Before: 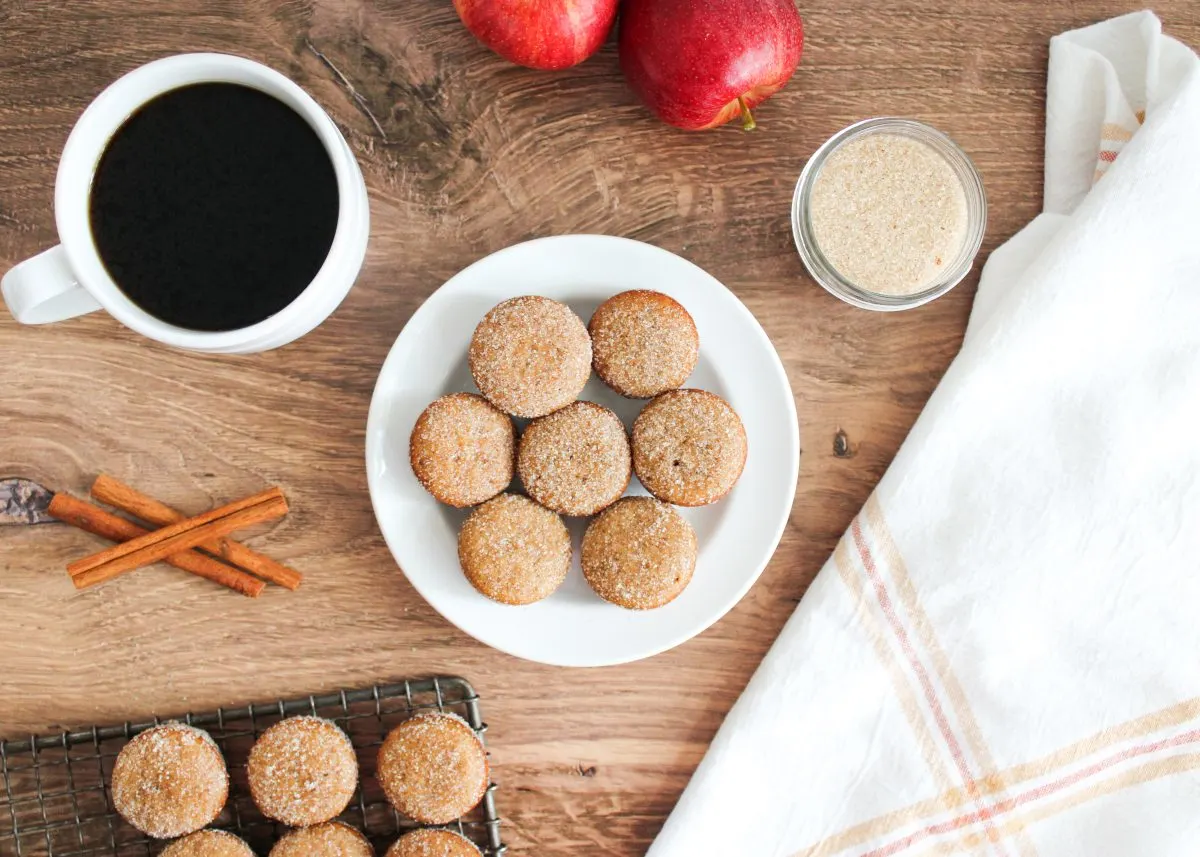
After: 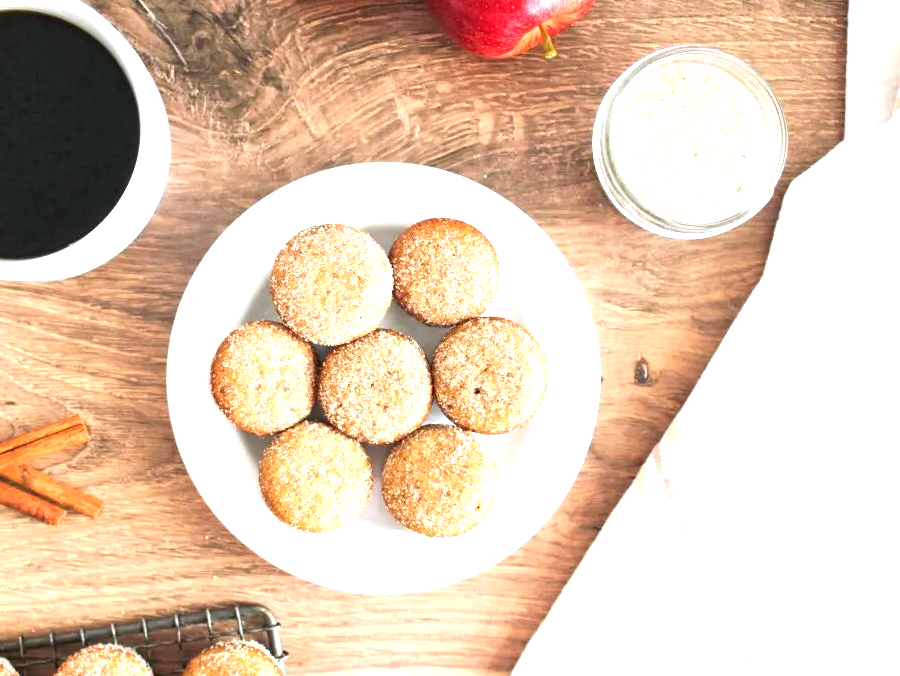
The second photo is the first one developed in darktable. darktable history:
levels: levels [0, 0.492, 0.984]
crop: left 16.612%, top 8.437%, right 8.356%, bottom 12.57%
exposure: black level correction 0, exposure 1.02 EV, compensate highlight preservation false
